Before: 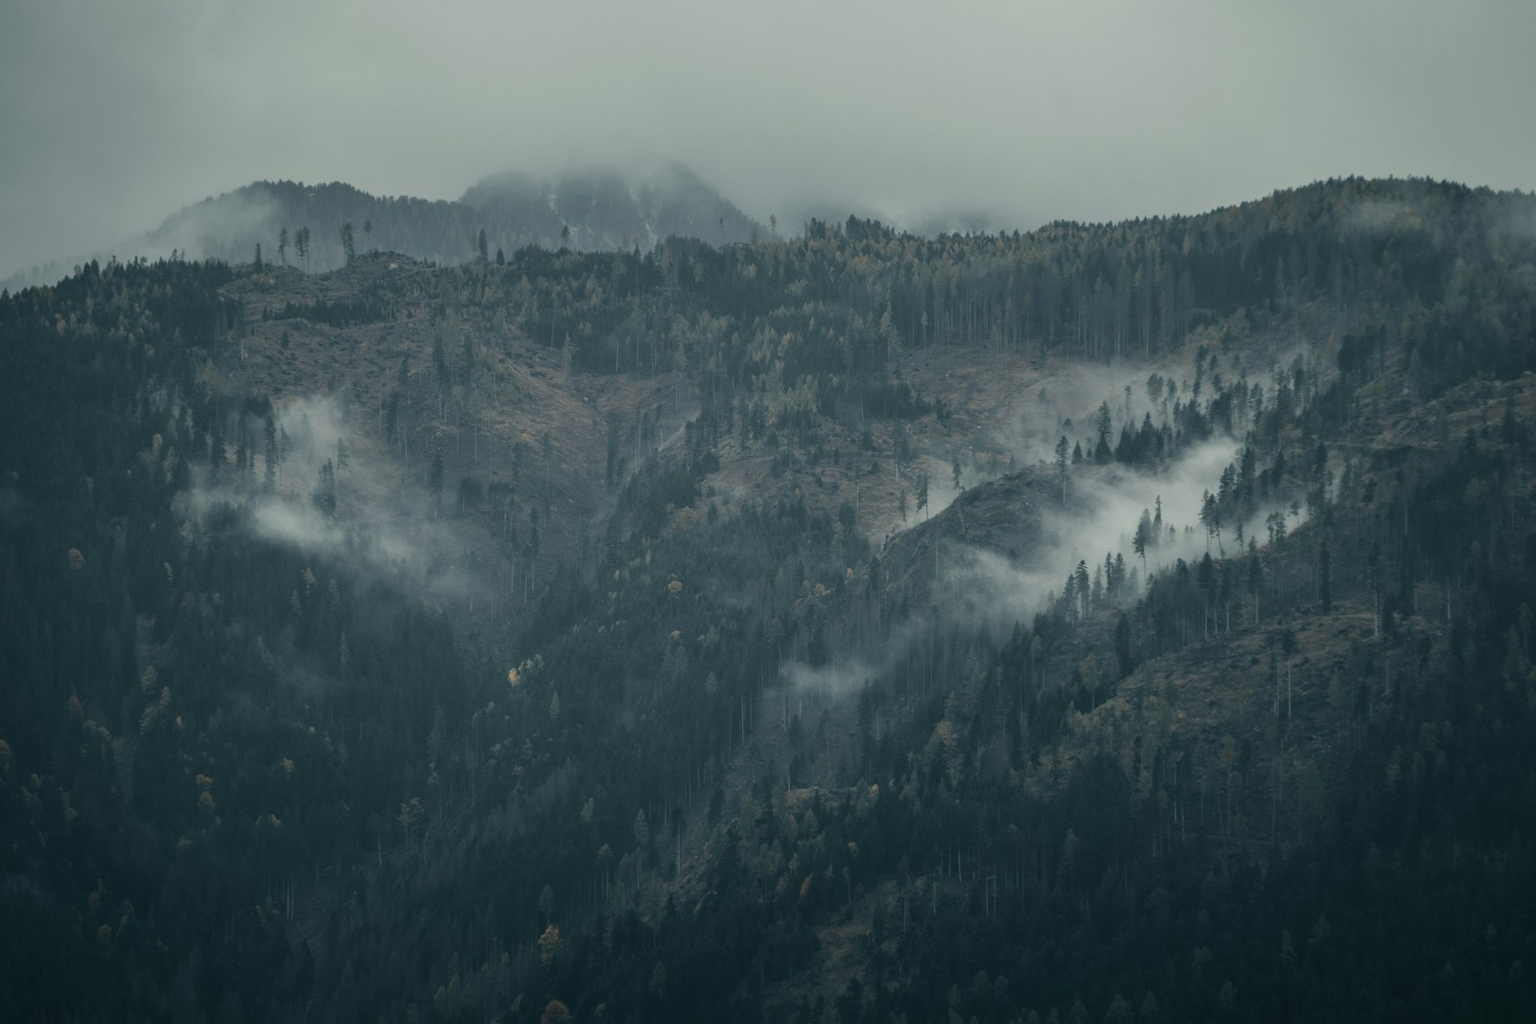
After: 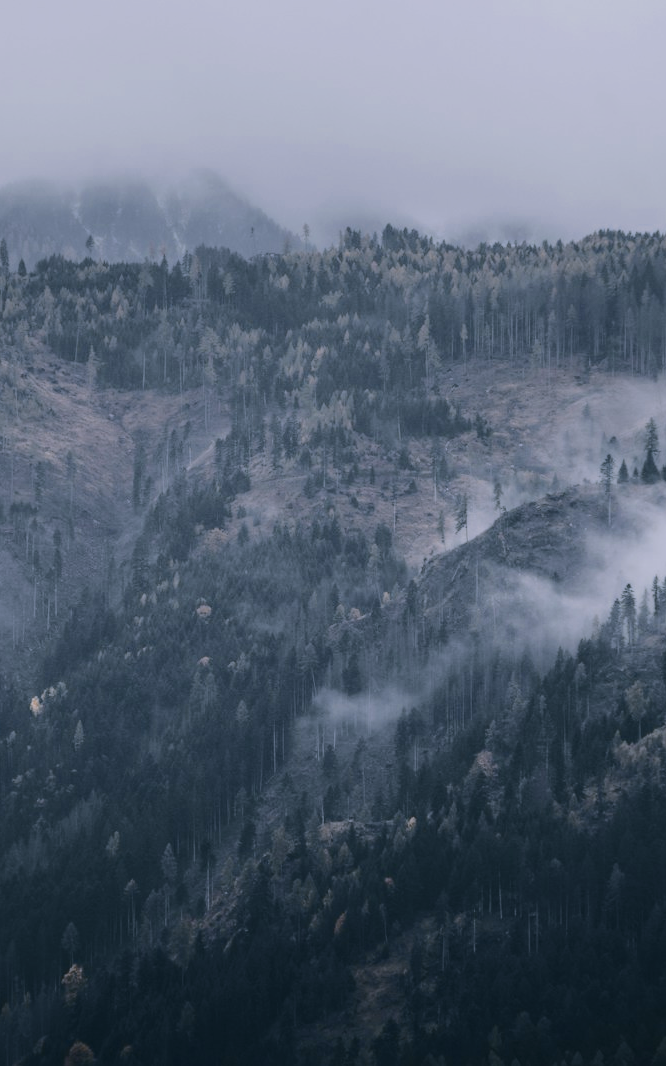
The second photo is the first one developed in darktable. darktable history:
white balance: red 1.042, blue 1.17
tone curve: curves: ch0 [(0, 0.011) (0.104, 0.085) (0.236, 0.234) (0.398, 0.507) (0.498, 0.621) (0.65, 0.757) (0.835, 0.883) (1, 0.961)]; ch1 [(0, 0) (0.353, 0.344) (0.43, 0.401) (0.479, 0.476) (0.502, 0.502) (0.54, 0.542) (0.602, 0.613) (0.638, 0.668) (0.693, 0.727) (1, 1)]; ch2 [(0, 0) (0.34, 0.314) (0.434, 0.43) (0.5, 0.506) (0.521, 0.54) (0.54, 0.56) (0.595, 0.613) (0.644, 0.729) (1, 1)], color space Lab, independent channels, preserve colors none
crop: left 31.229%, right 27.105%
color zones: curves: ch0 [(0, 0.5) (0.125, 0.4) (0.25, 0.5) (0.375, 0.4) (0.5, 0.4) (0.625, 0.35) (0.75, 0.35) (0.875, 0.5)]; ch1 [(0, 0.35) (0.125, 0.45) (0.25, 0.35) (0.375, 0.35) (0.5, 0.35) (0.625, 0.35) (0.75, 0.45) (0.875, 0.35)]; ch2 [(0, 0.6) (0.125, 0.5) (0.25, 0.5) (0.375, 0.6) (0.5, 0.6) (0.625, 0.5) (0.75, 0.5) (0.875, 0.5)]
